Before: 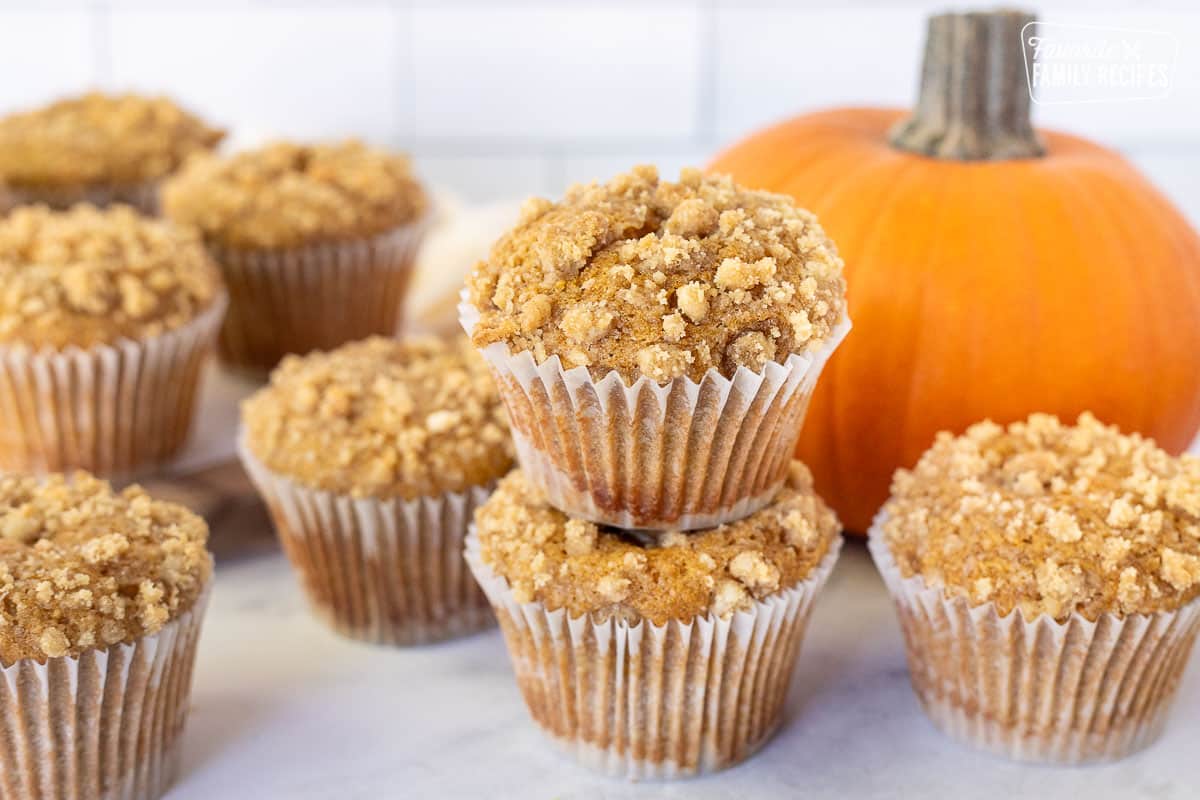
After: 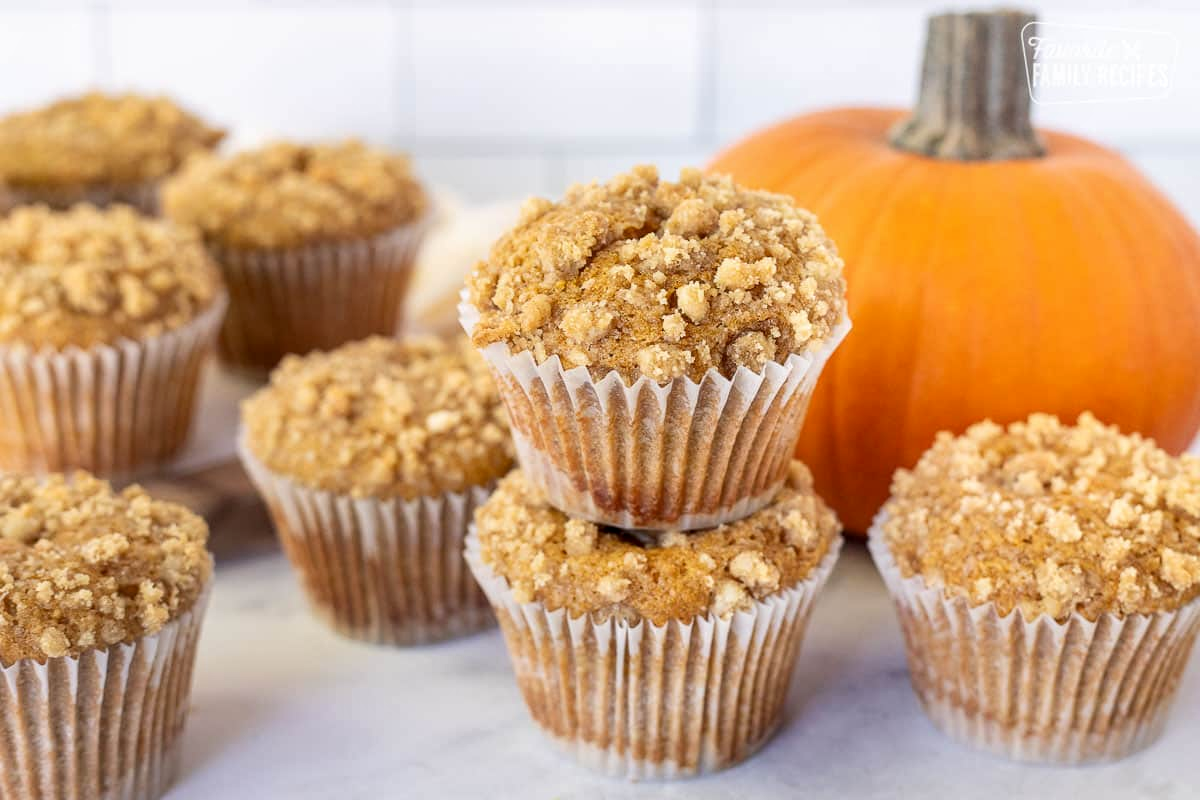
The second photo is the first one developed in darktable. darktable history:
local contrast: highlights 62%, shadows 104%, detail 107%, midtone range 0.529
